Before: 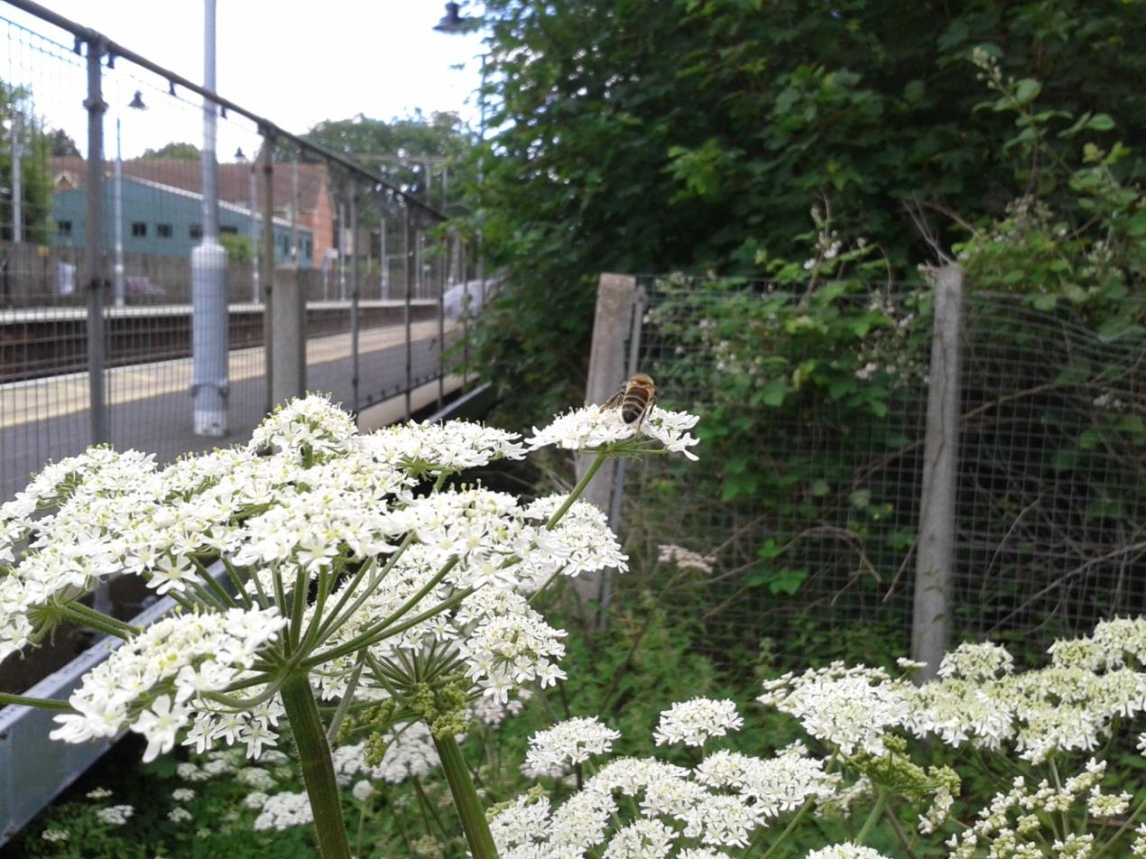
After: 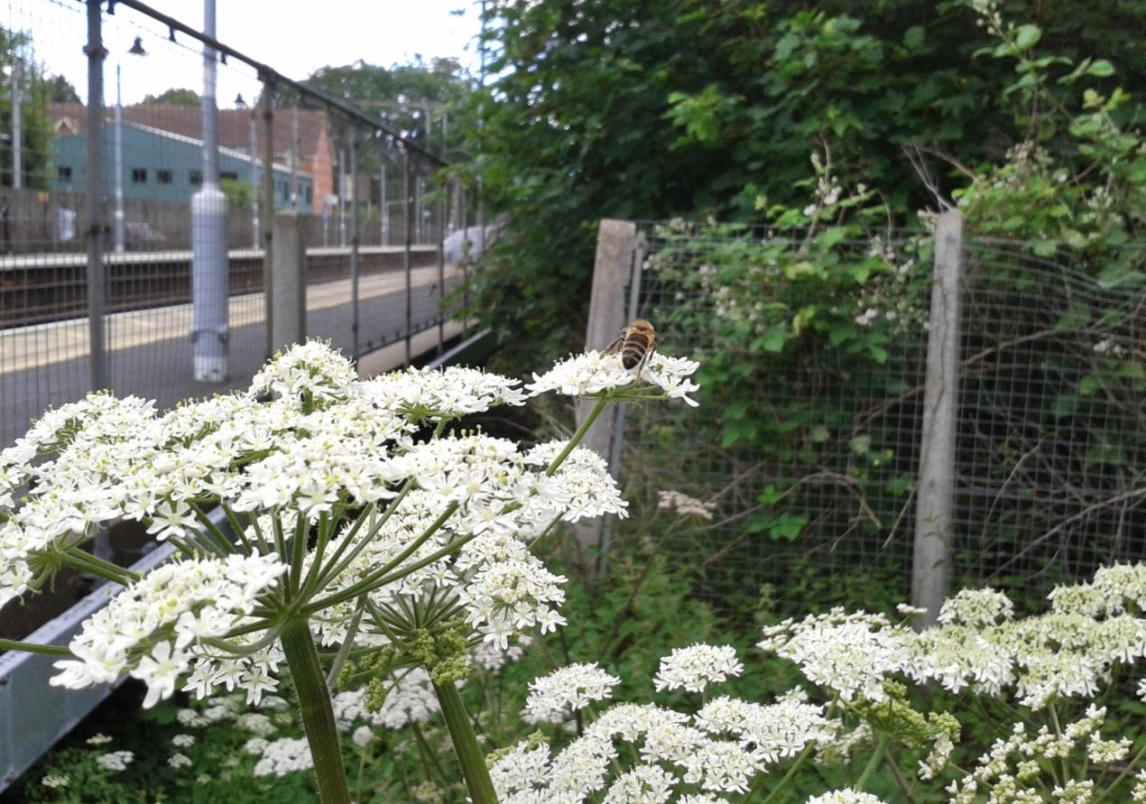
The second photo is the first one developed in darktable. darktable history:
crop and rotate: top 6.313%
shadows and highlights: soften with gaussian
